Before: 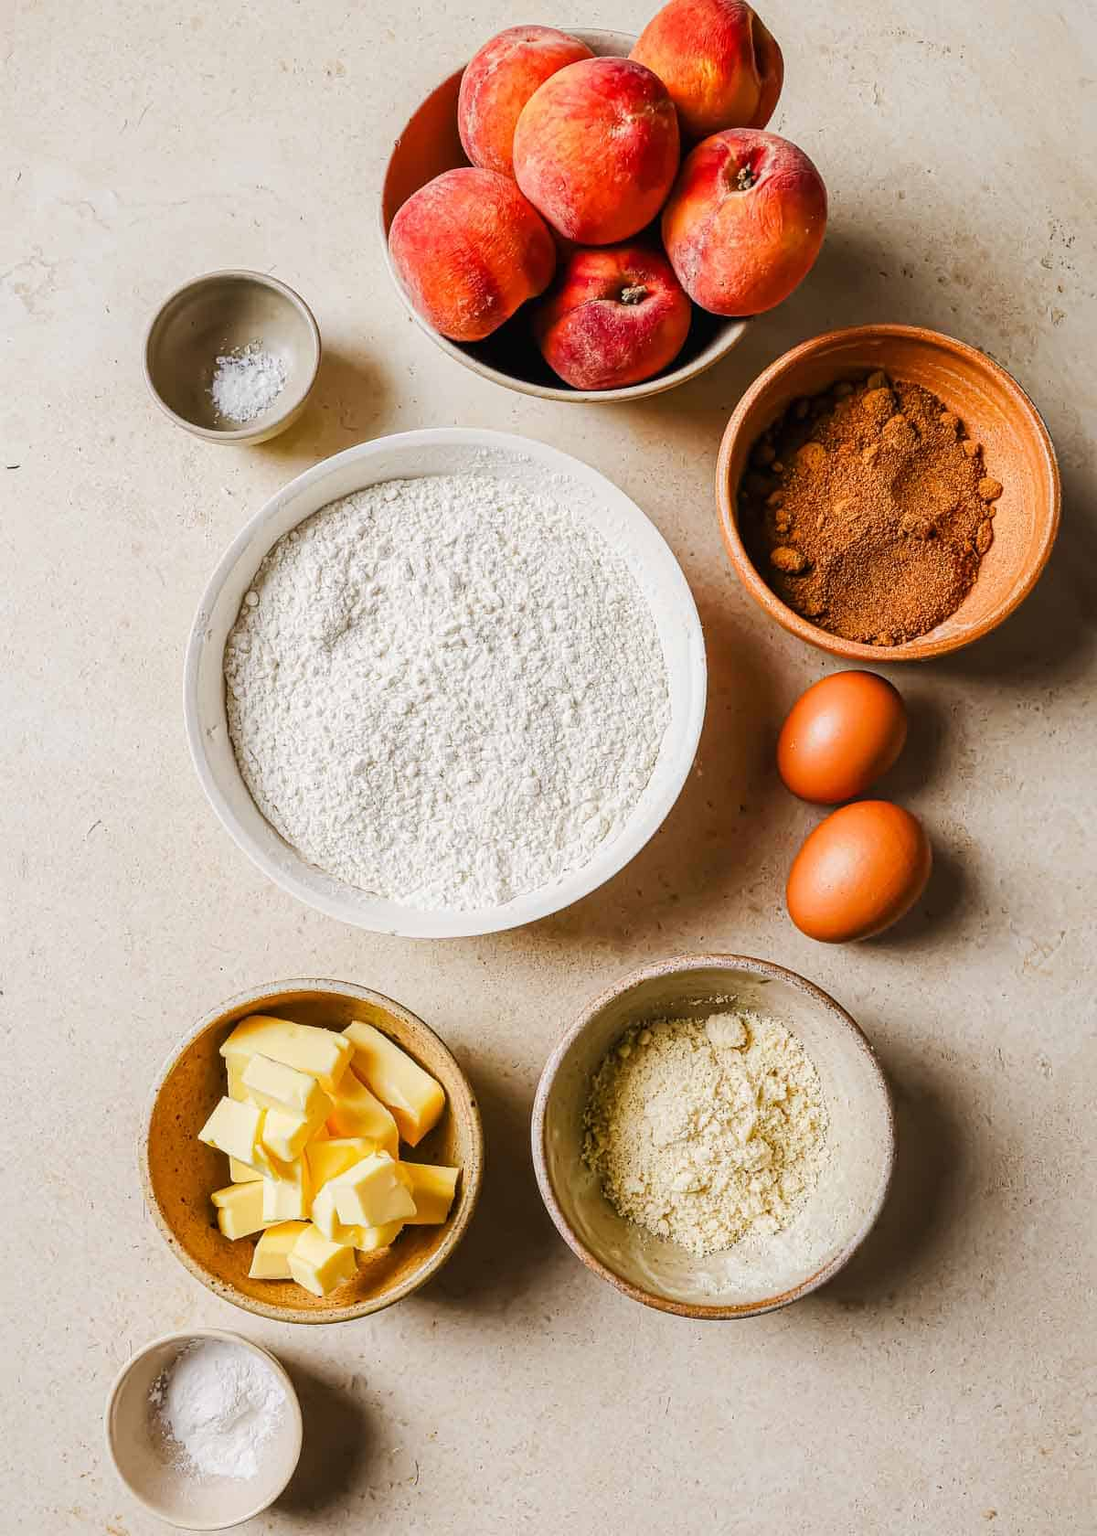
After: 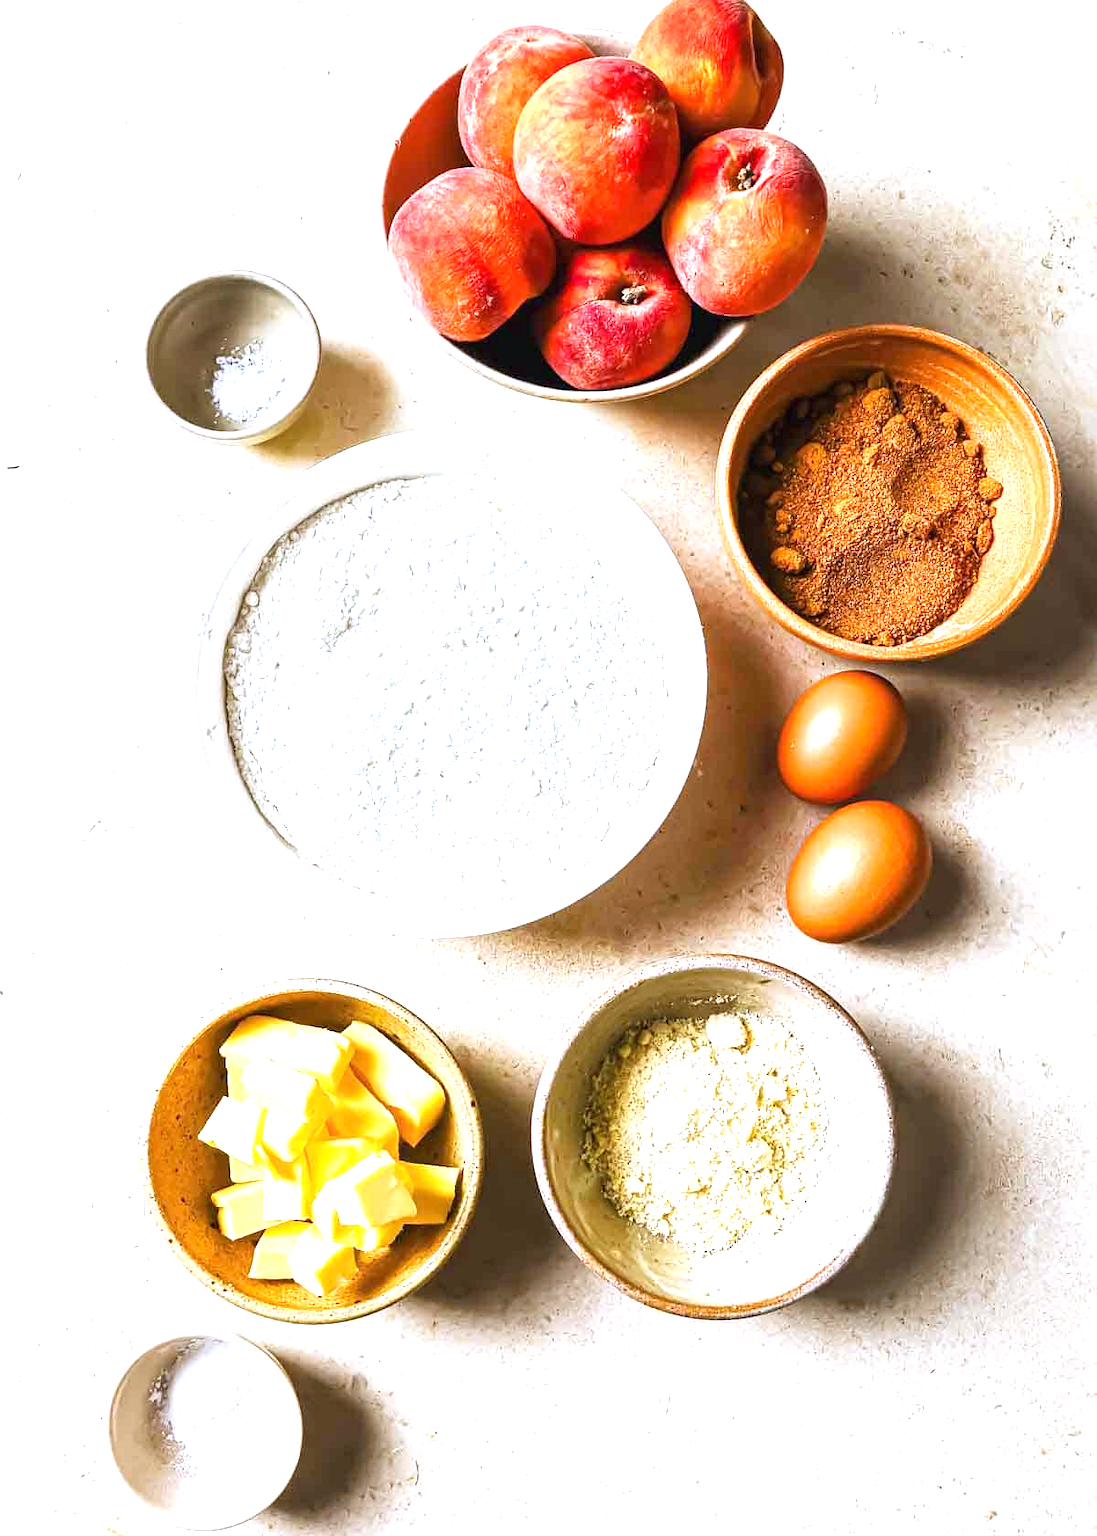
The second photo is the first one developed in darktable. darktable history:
exposure: black level correction 0, exposure 1.2 EV, compensate highlight preservation false
white balance: red 0.931, blue 1.11
